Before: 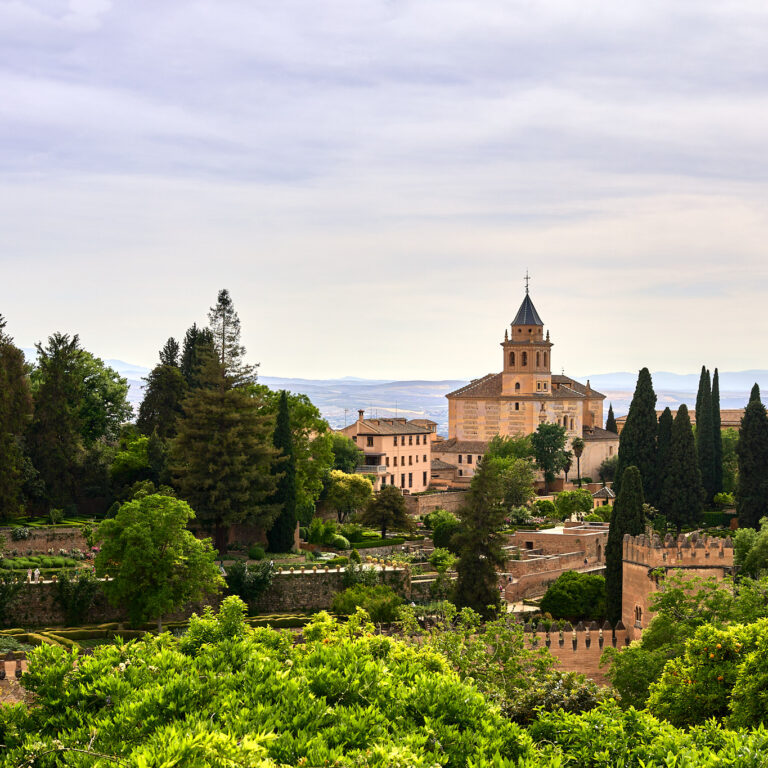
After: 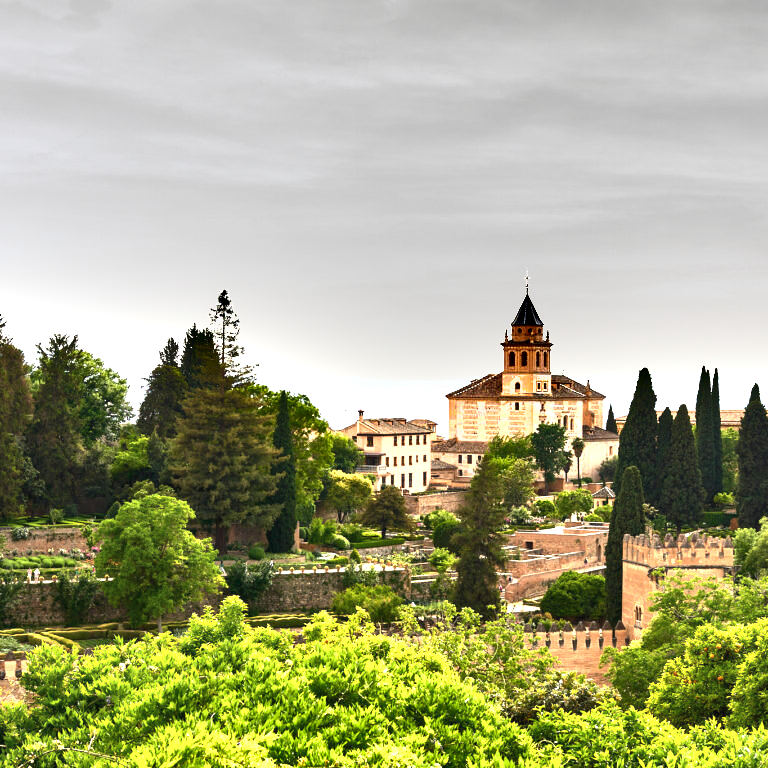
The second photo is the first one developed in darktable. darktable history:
color zones: curves: ch0 [(0, 0.613) (0.01, 0.613) (0.245, 0.448) (0.498, 0.529) (0.642, 0.665) (0.879, 0.777) (0.99, 0.613)]; ch1 [(0, 0) (0.143, 0) (0.286, 0) (0.429, 0) (0.571, 0) (0.714, 0) (0.857, 0)], mix -93.41%
exposure: black level correction 0, exposure 1.45 EV, compensate exposure bias true, compensate highlight preservation false
shadows and highlights: soften with gaussian
